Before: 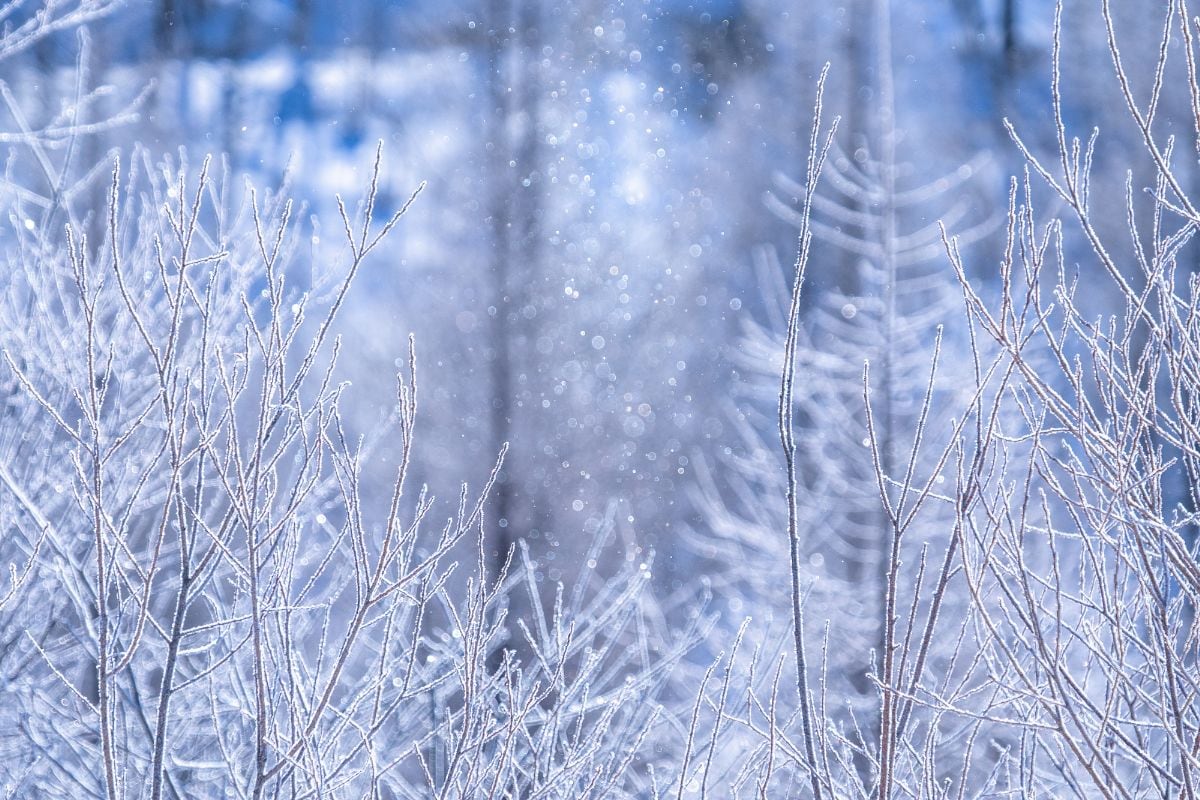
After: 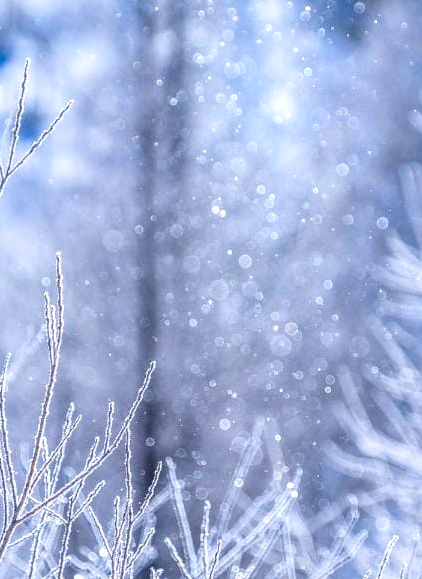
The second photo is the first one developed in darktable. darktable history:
contrast brightness saturation: contrast 0.15, brightness -0.01, saturation 0.1
crop and rotate: left 29.476%, top 10.214%, right 35.32%, bottom 17.333%
local contrast: on, module defaults
